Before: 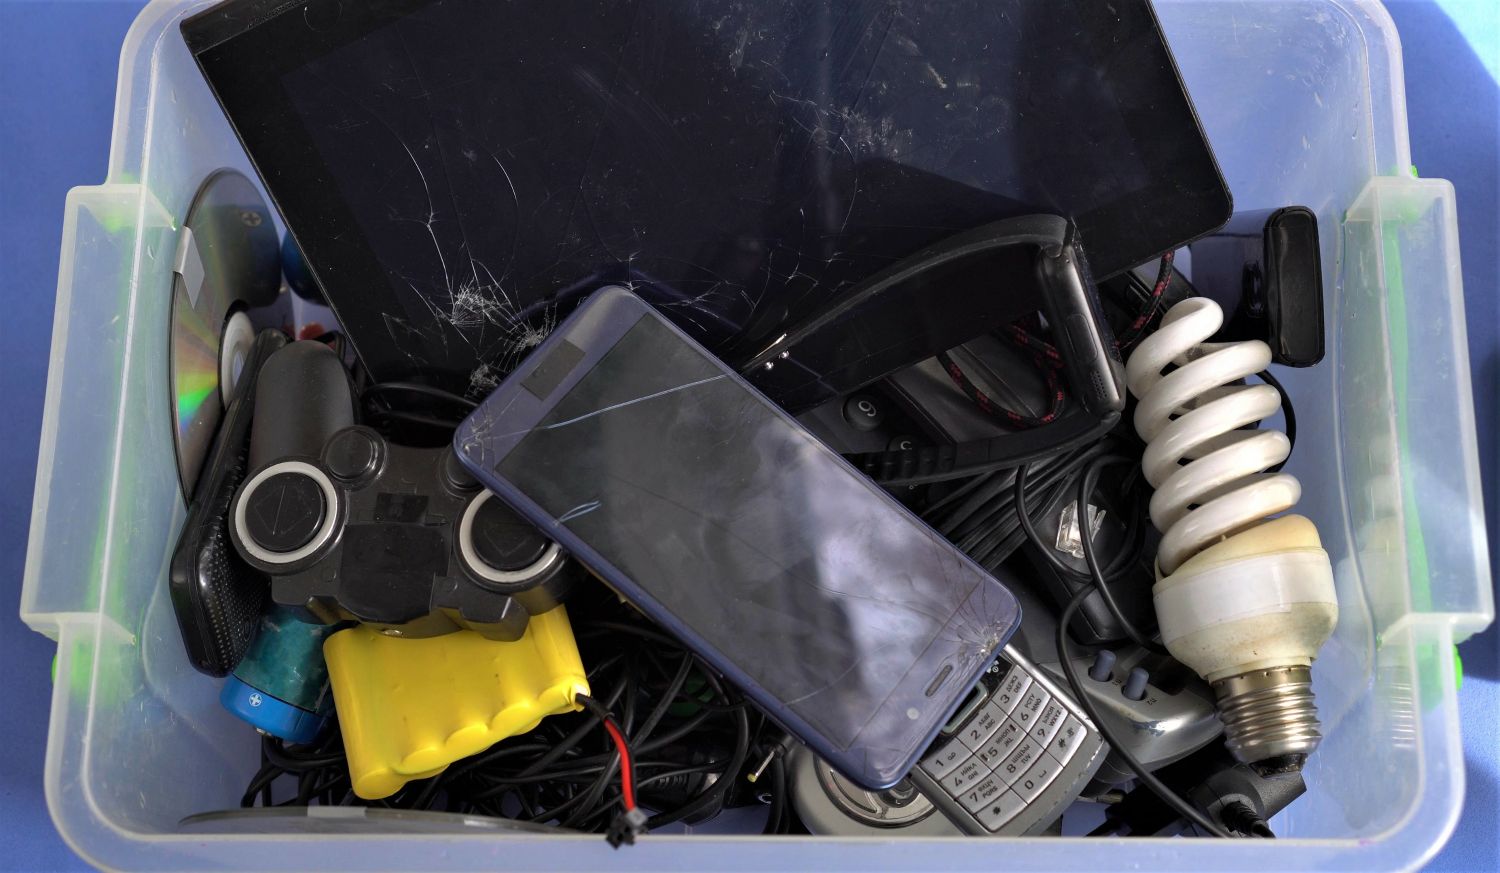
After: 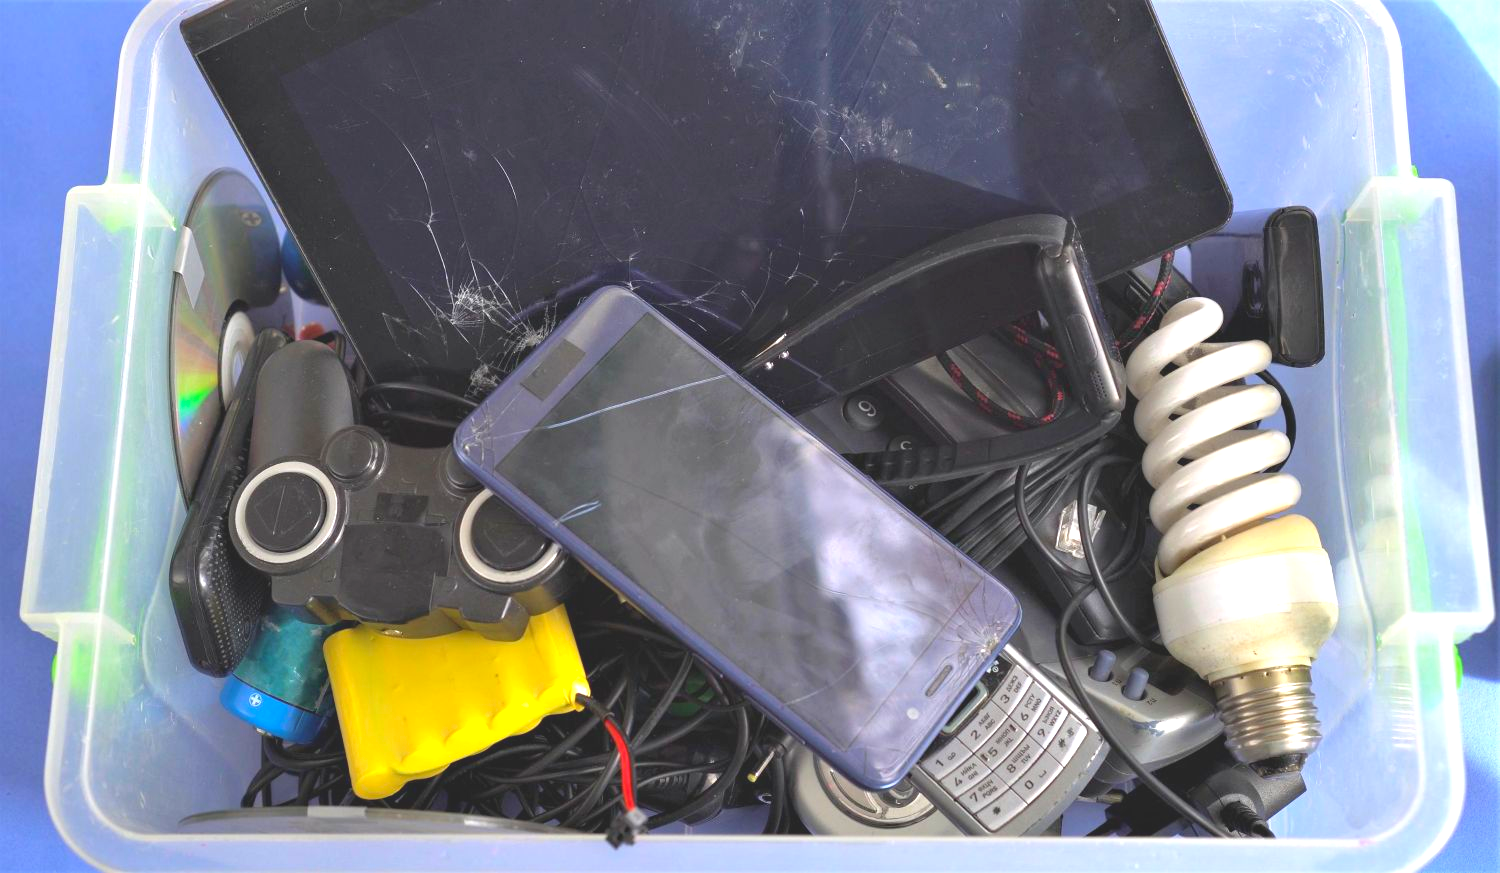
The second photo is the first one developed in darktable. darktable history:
contrast brightness saturation: contrast -0.286
exposure: black level correction 0, exposure 1.457 EV, compensate highlight preservation false
